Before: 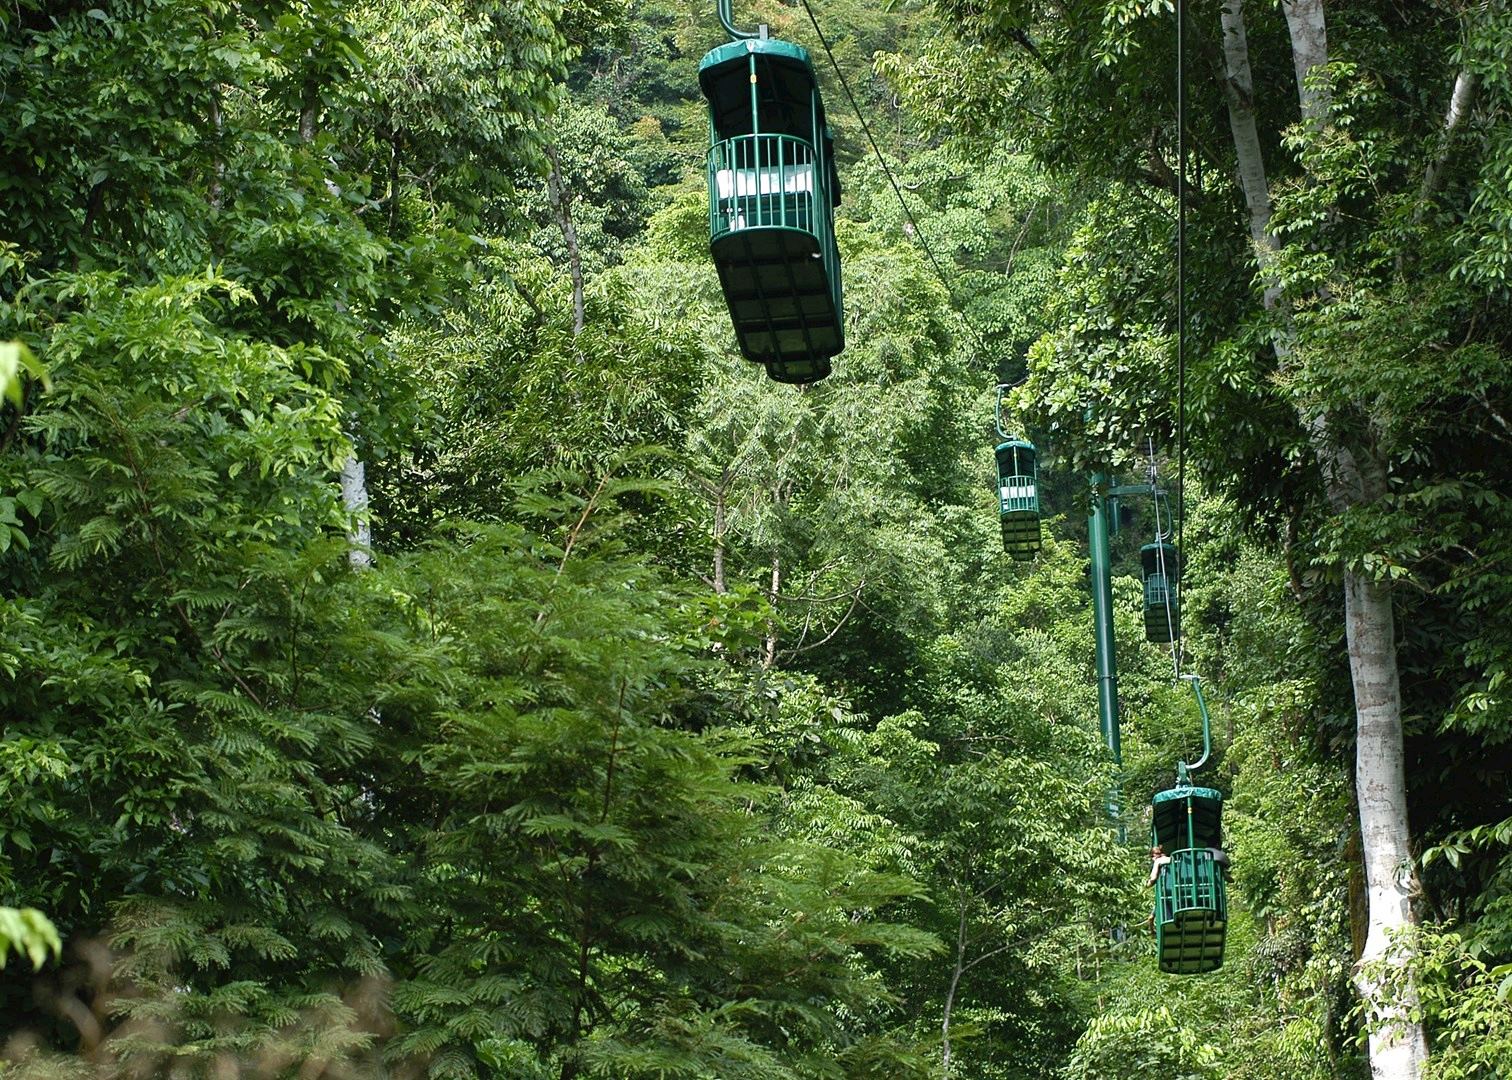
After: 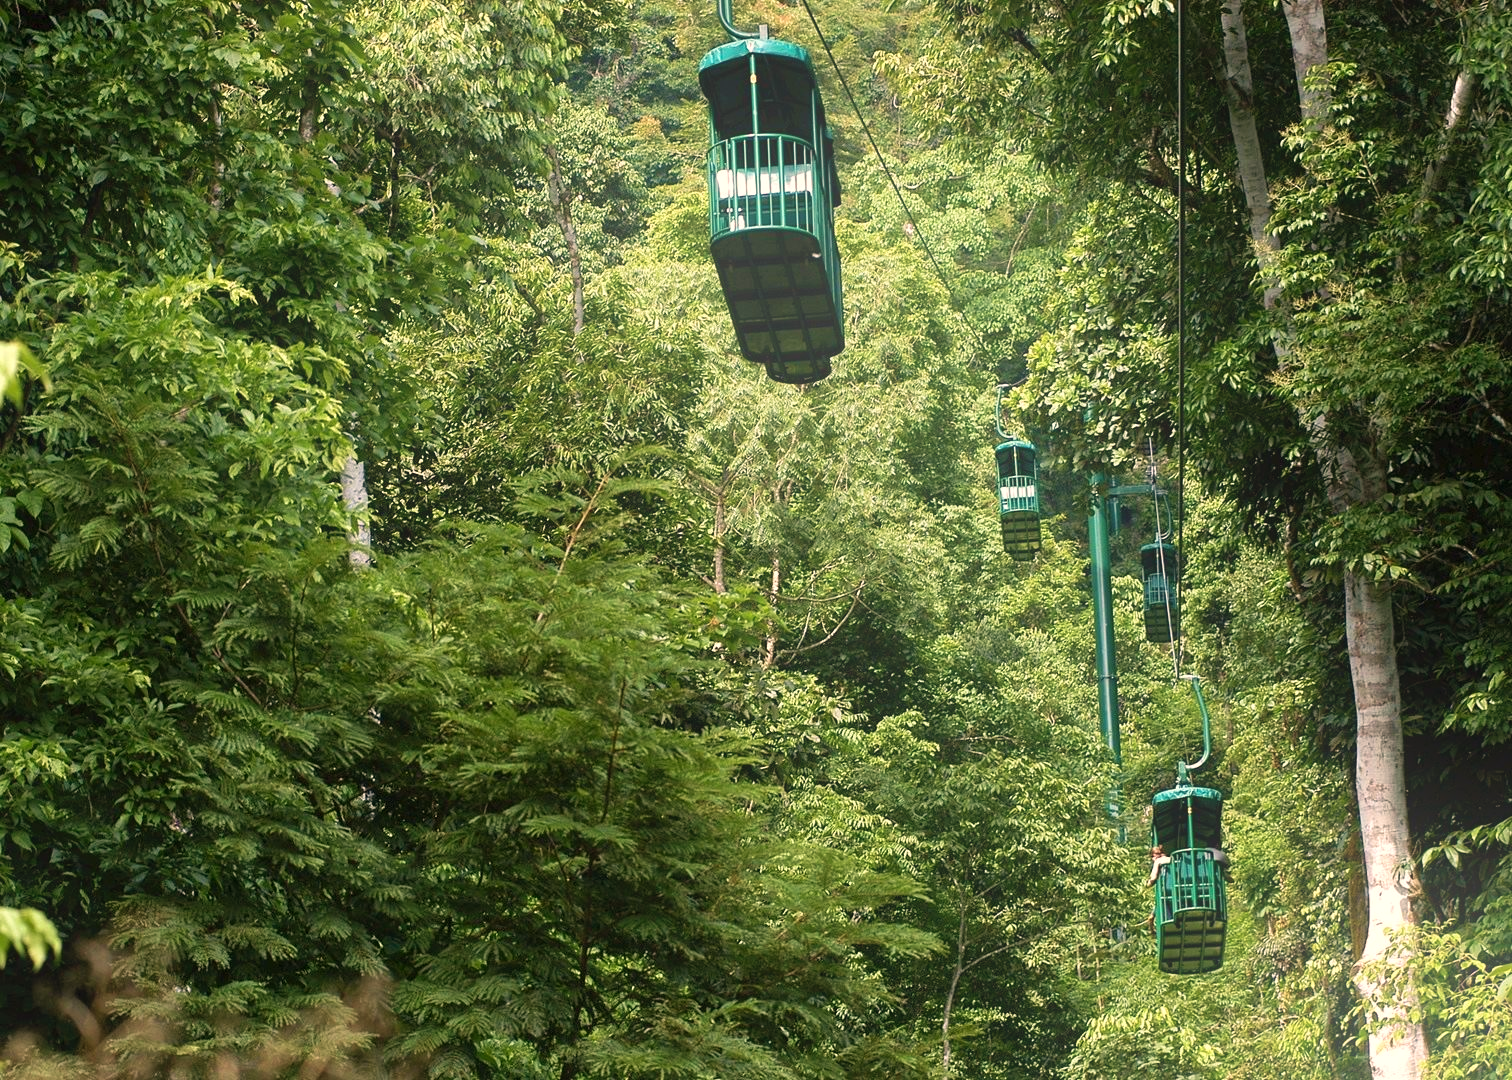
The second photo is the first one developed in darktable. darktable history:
white balance: red 1.127, blue 0.943
bloom: threshold 82.5%, strength 16.25%
velvia: on, module defaults
